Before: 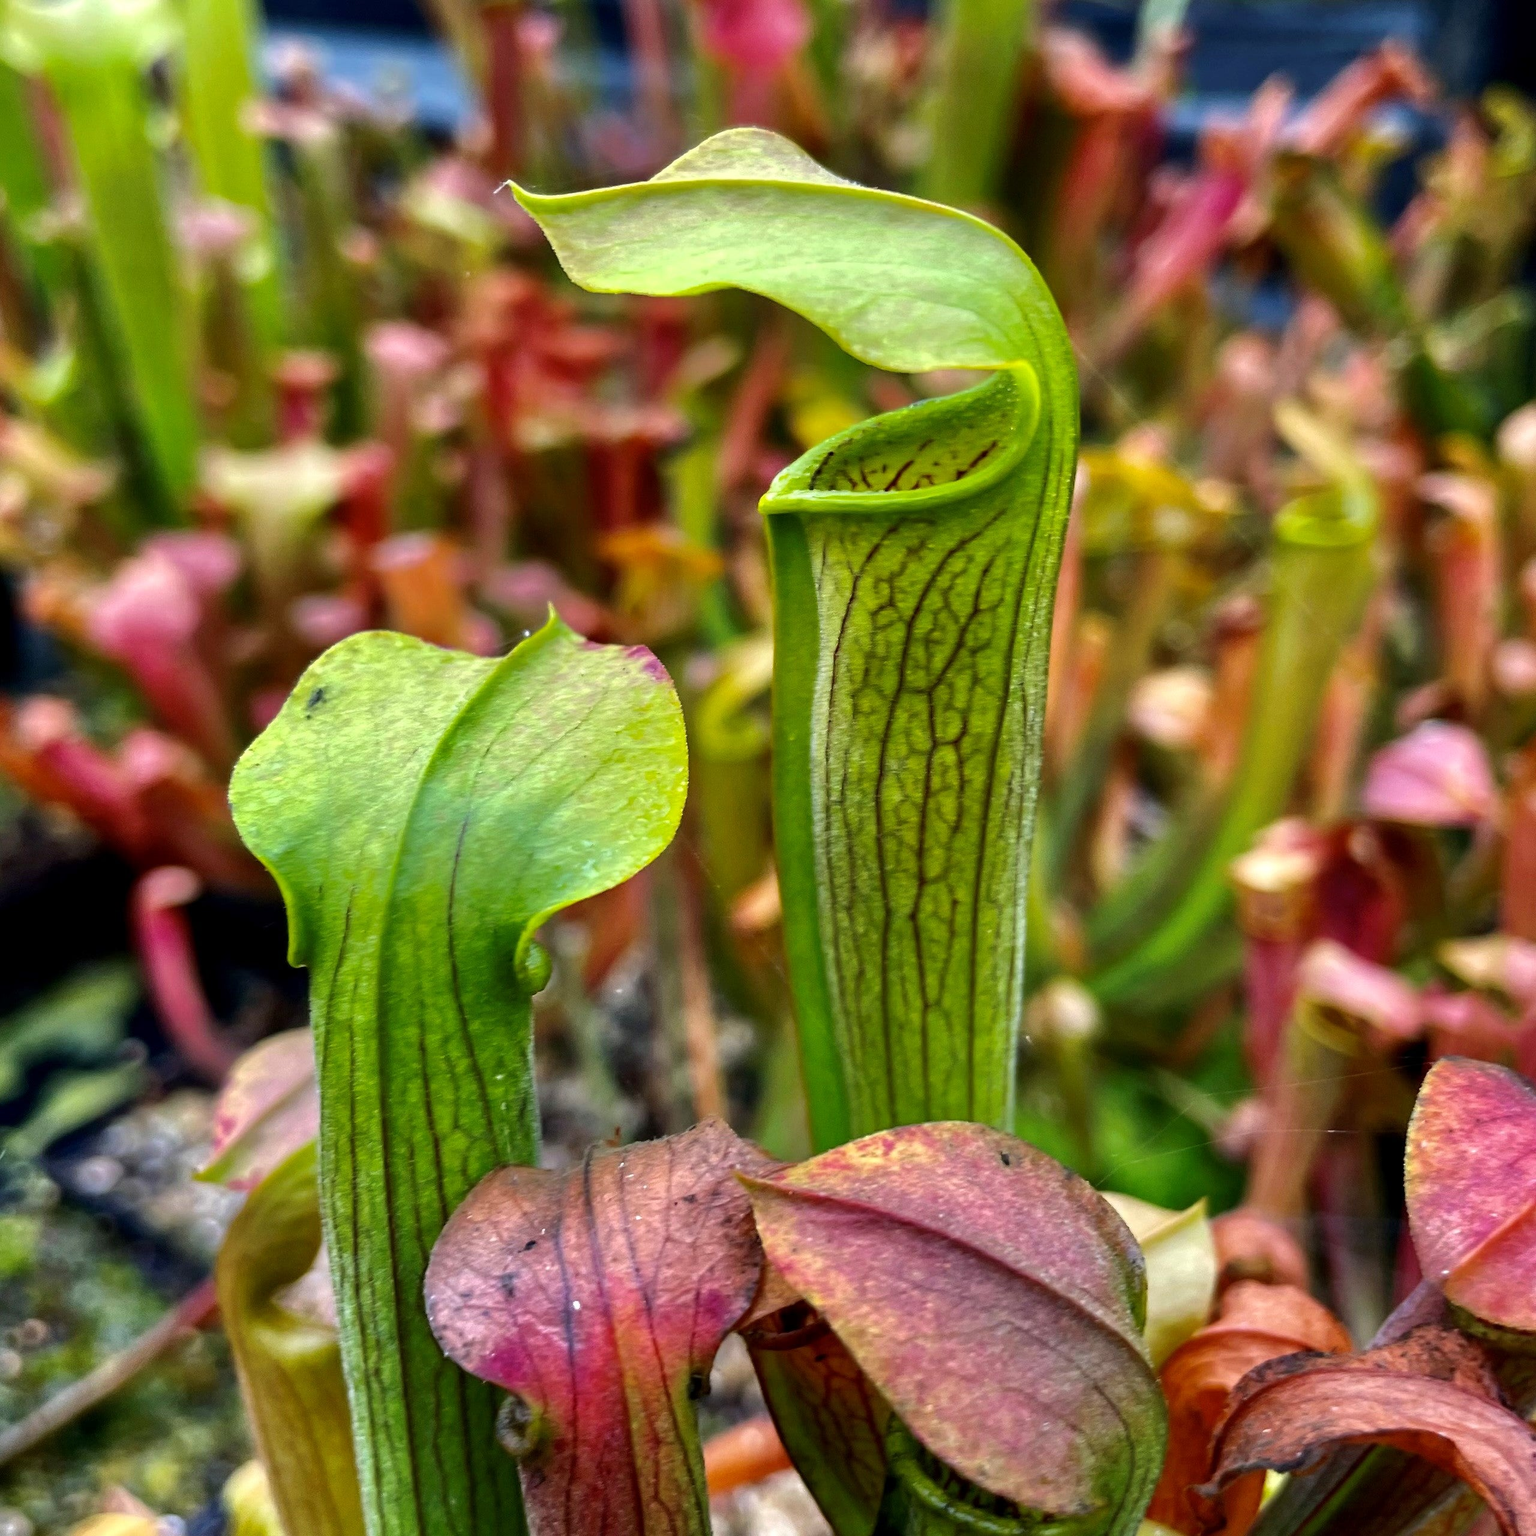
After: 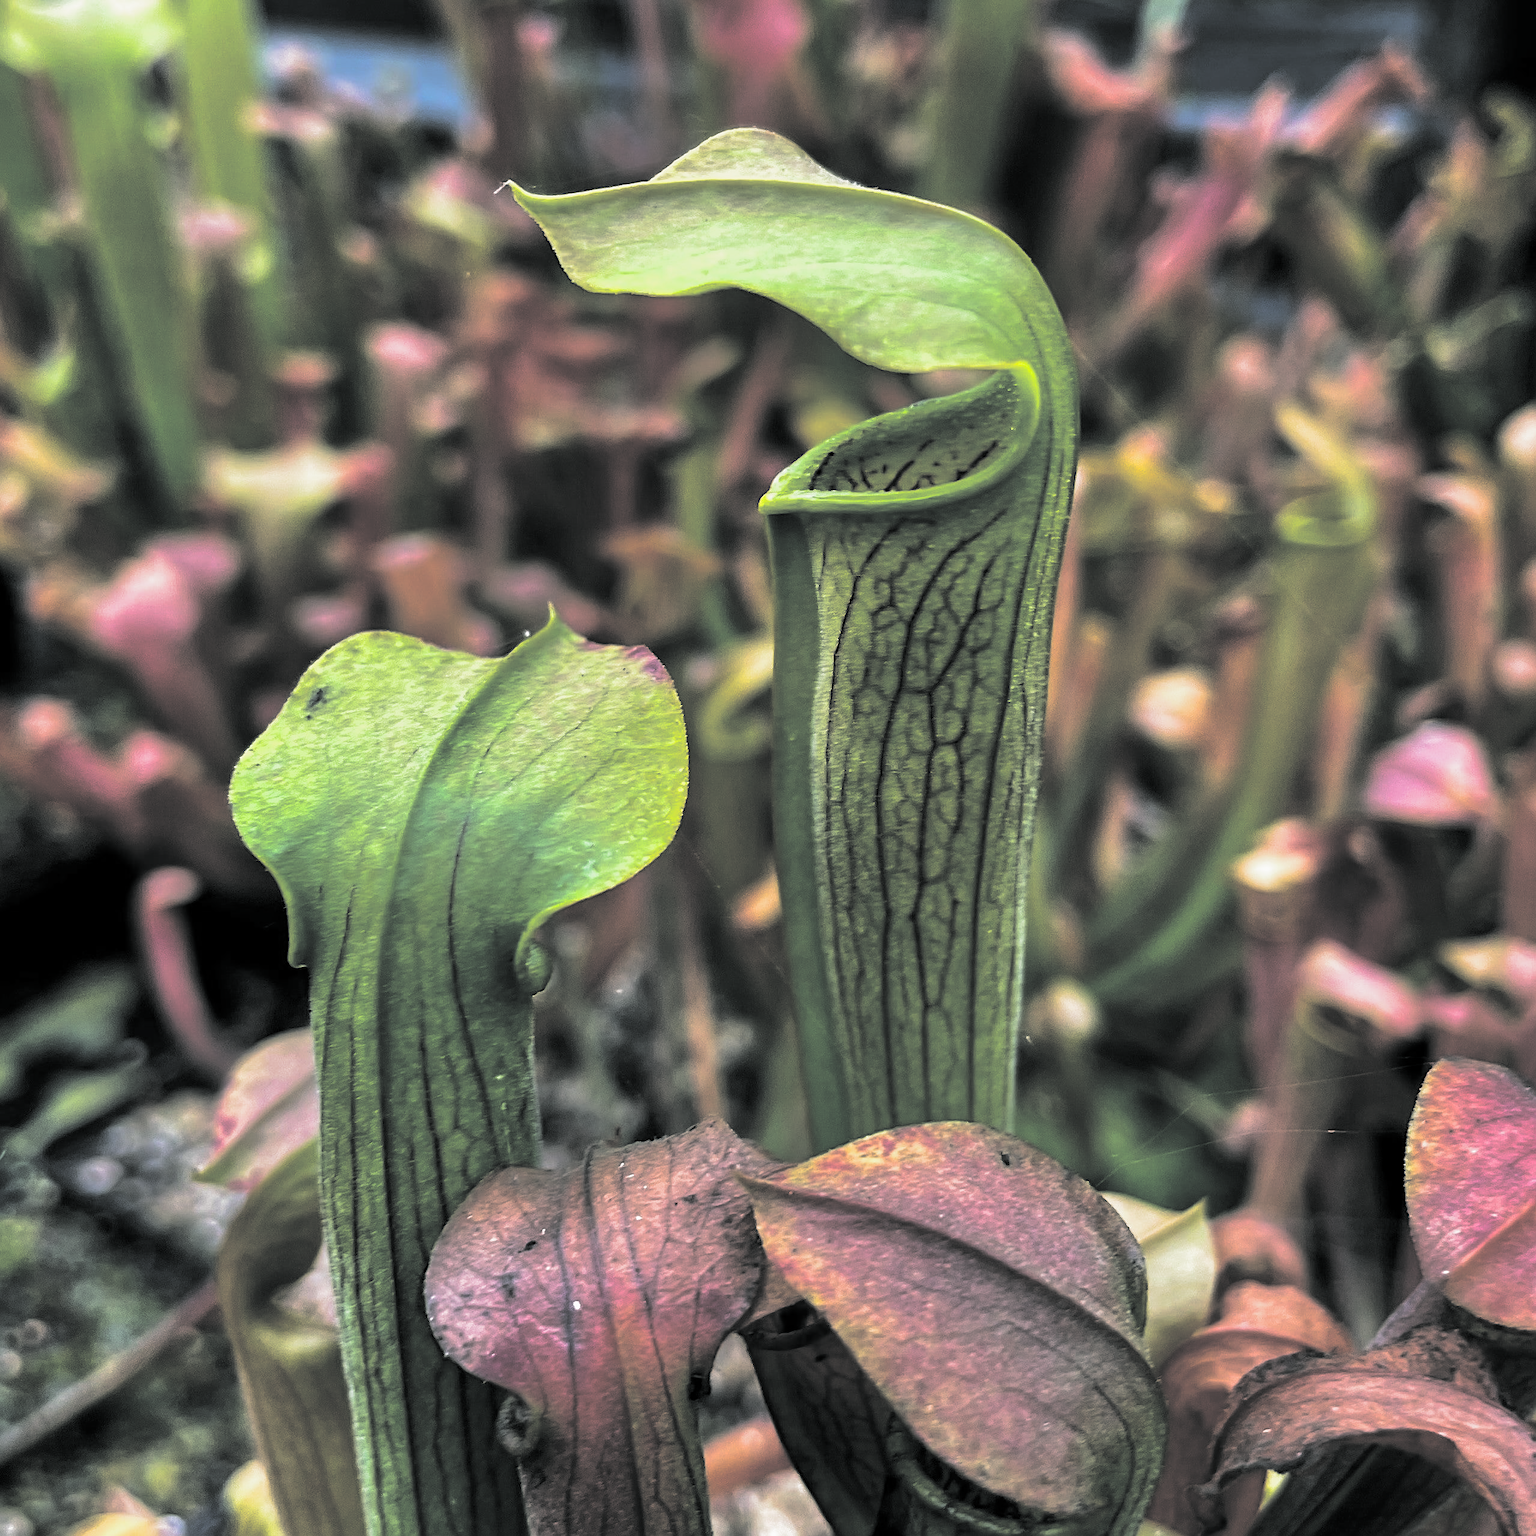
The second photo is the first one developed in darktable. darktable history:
split-toning: shadows › hue 190.8°, shadows › saturation 0.05, highlights › hue 54°, highlights › saturation 0.05, compress 0%
sharpen: on, module defaults
